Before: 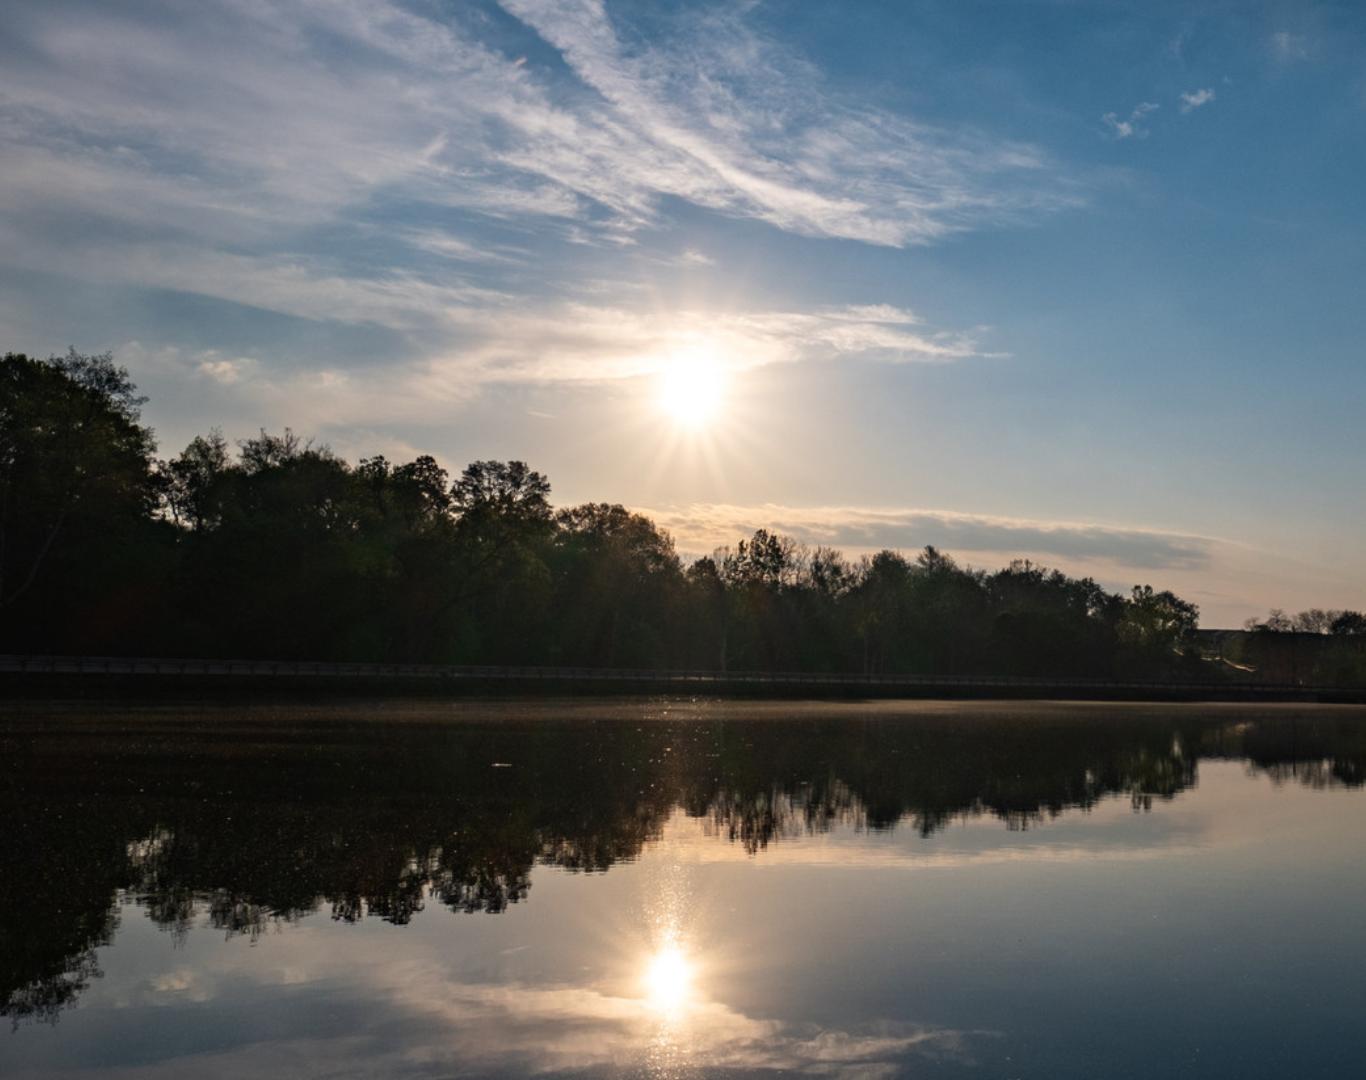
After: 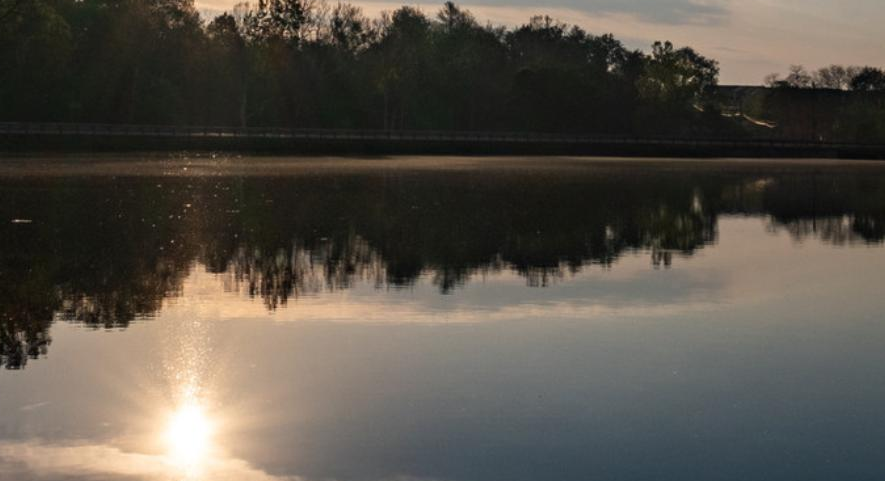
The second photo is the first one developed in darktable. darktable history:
crop and rotate: left 35.201%, top 50.424%, bottom 5.006%
